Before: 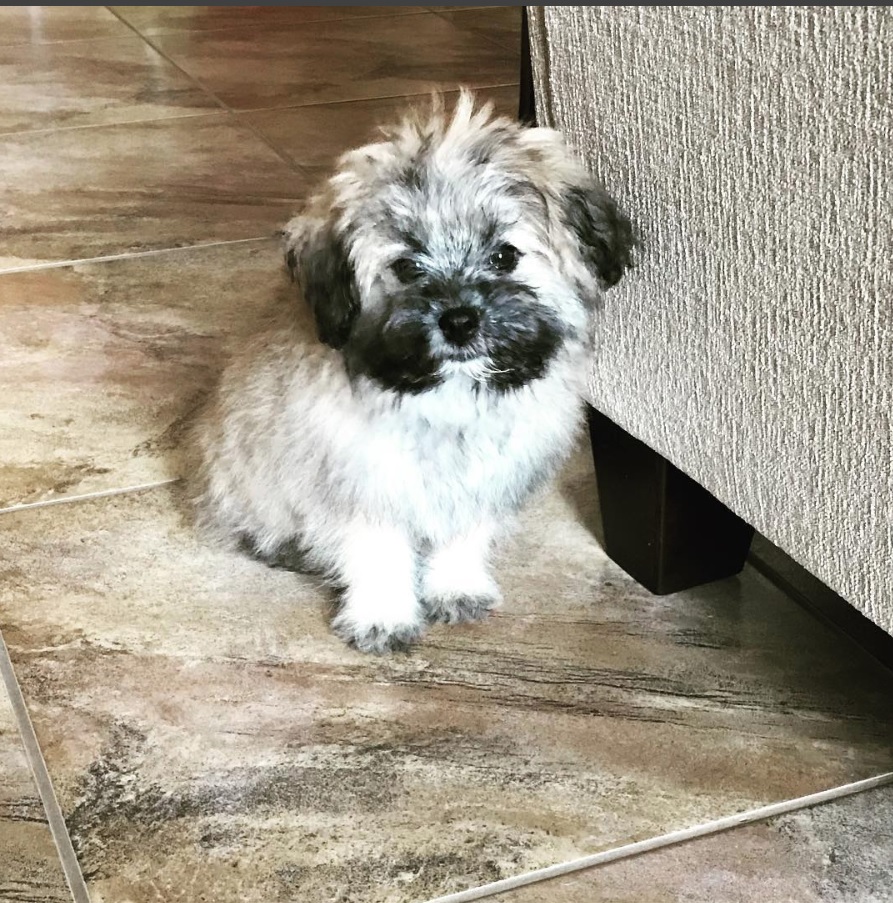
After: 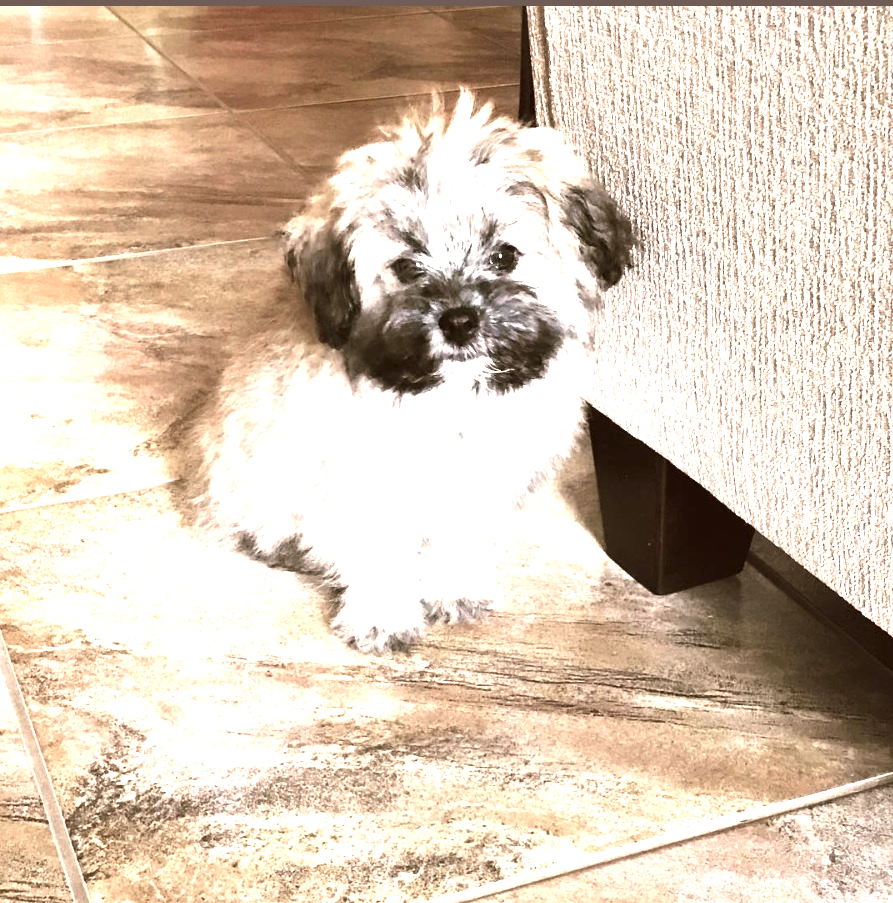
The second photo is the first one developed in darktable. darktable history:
shadows and highlights: radius 110.32, shadows 50.99, white point adjustment 9.07, highlights -6.04, highlights color adjustment 41.25%, soften with gaussian
exposure: black level correction 0, exposure 0.896 EV, compensate exposure bias true, compensate highlight preservation false
color correction: highlights a* 10.16, highlights b* 9.78, shadows a* 9.07, shadows b* 7.98, saturation 0.796
